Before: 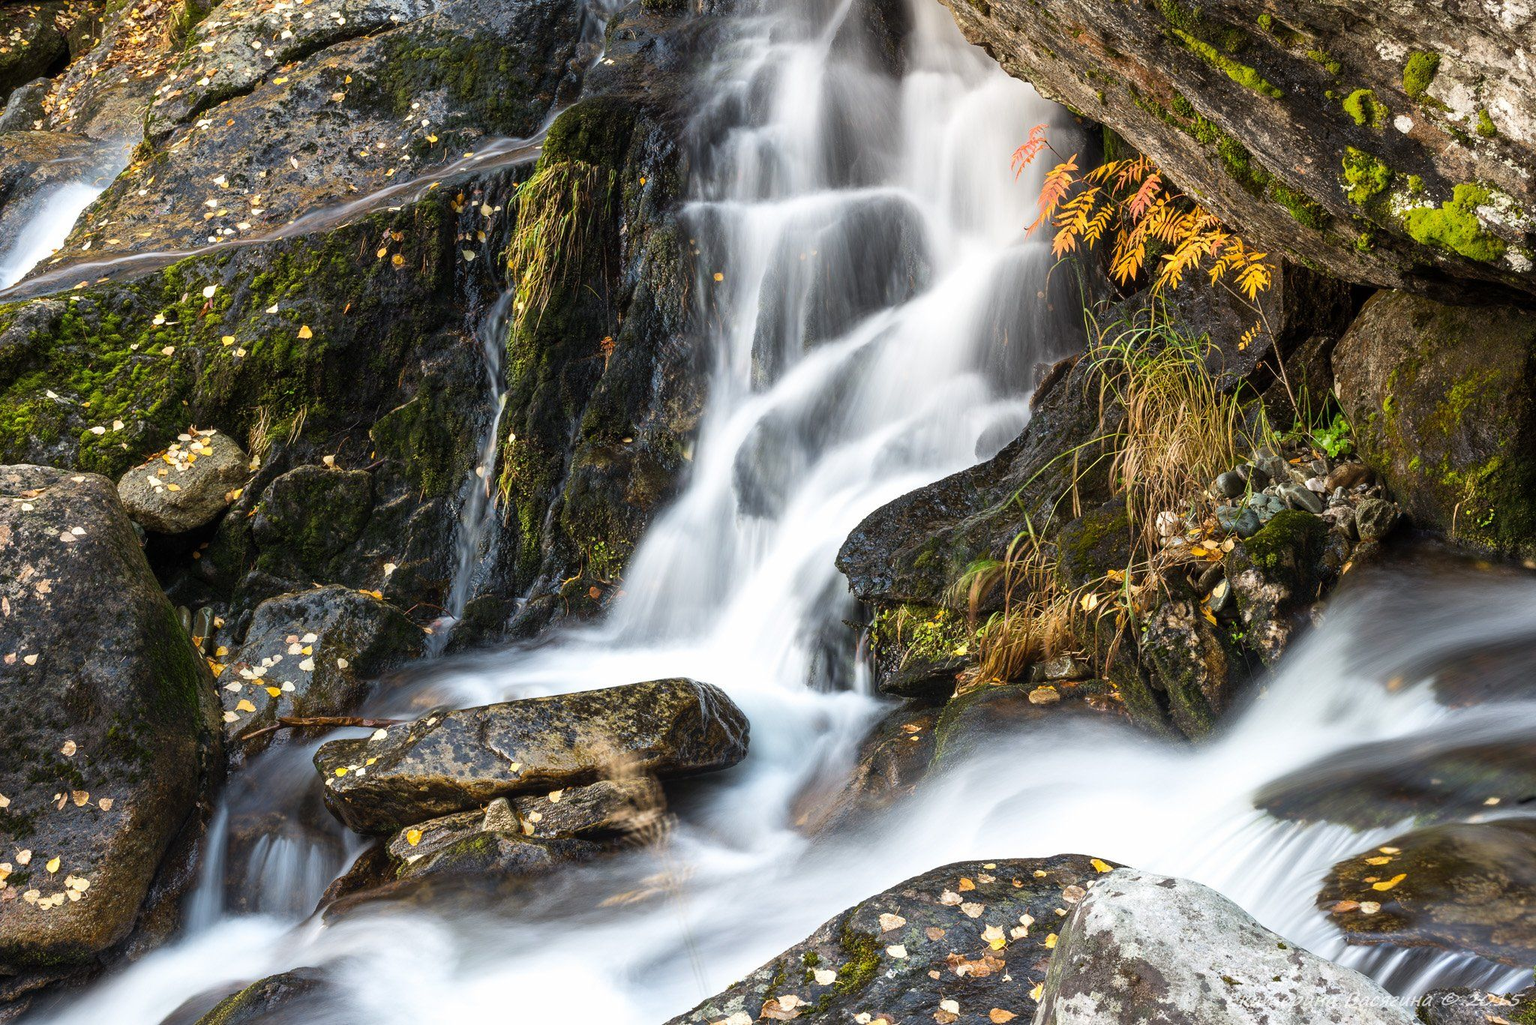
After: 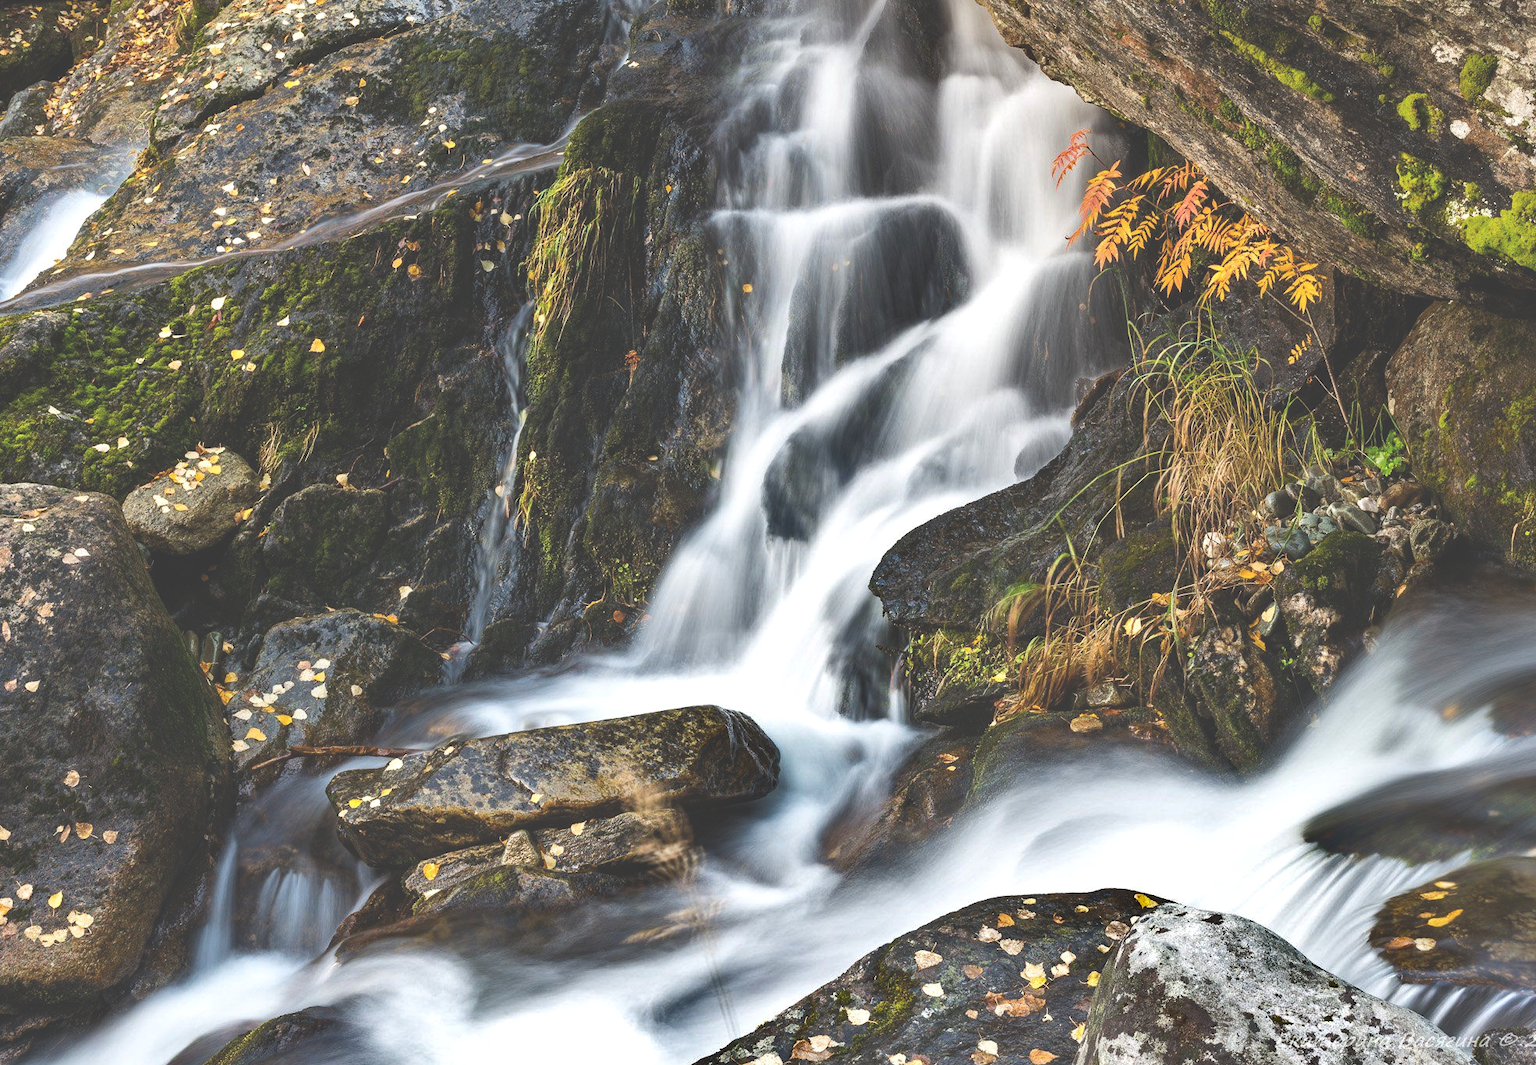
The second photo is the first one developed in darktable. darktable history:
haze removal: compatibility mode true, adaptive false
crop: right 3.853%, bottom 0.03%
shadows and highlights: shadows 17.55, highlights -83.68, highlights color adjustment 32.55%, soften with gaussian
exposure: black level correction -0.04, exposure 0.061 EV, compensate highlight preservation false
